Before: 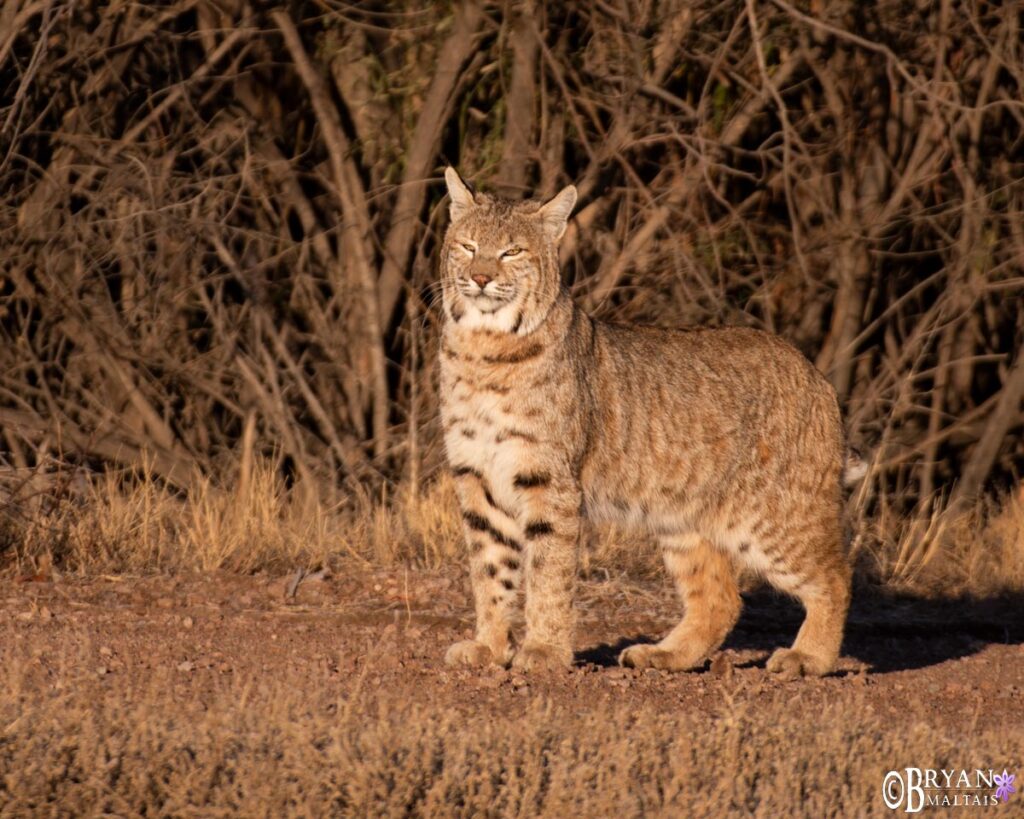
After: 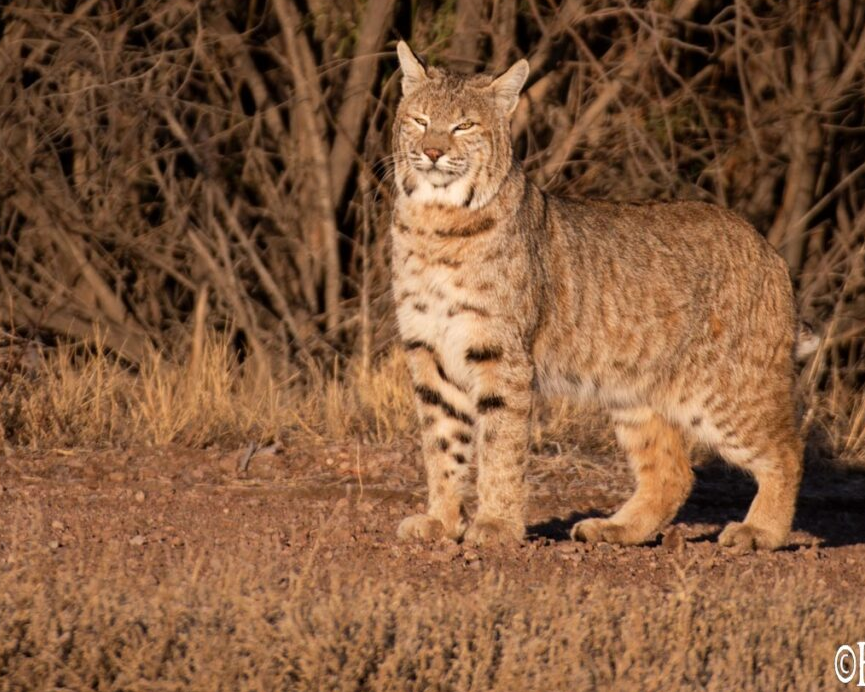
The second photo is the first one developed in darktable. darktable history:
crop and rotate: left 4.754%, top 15.462%, right 10.709%
tone equalizer: edges refinement/feathering 500, mask exposure compensation -1.57 EV, preserve details no
